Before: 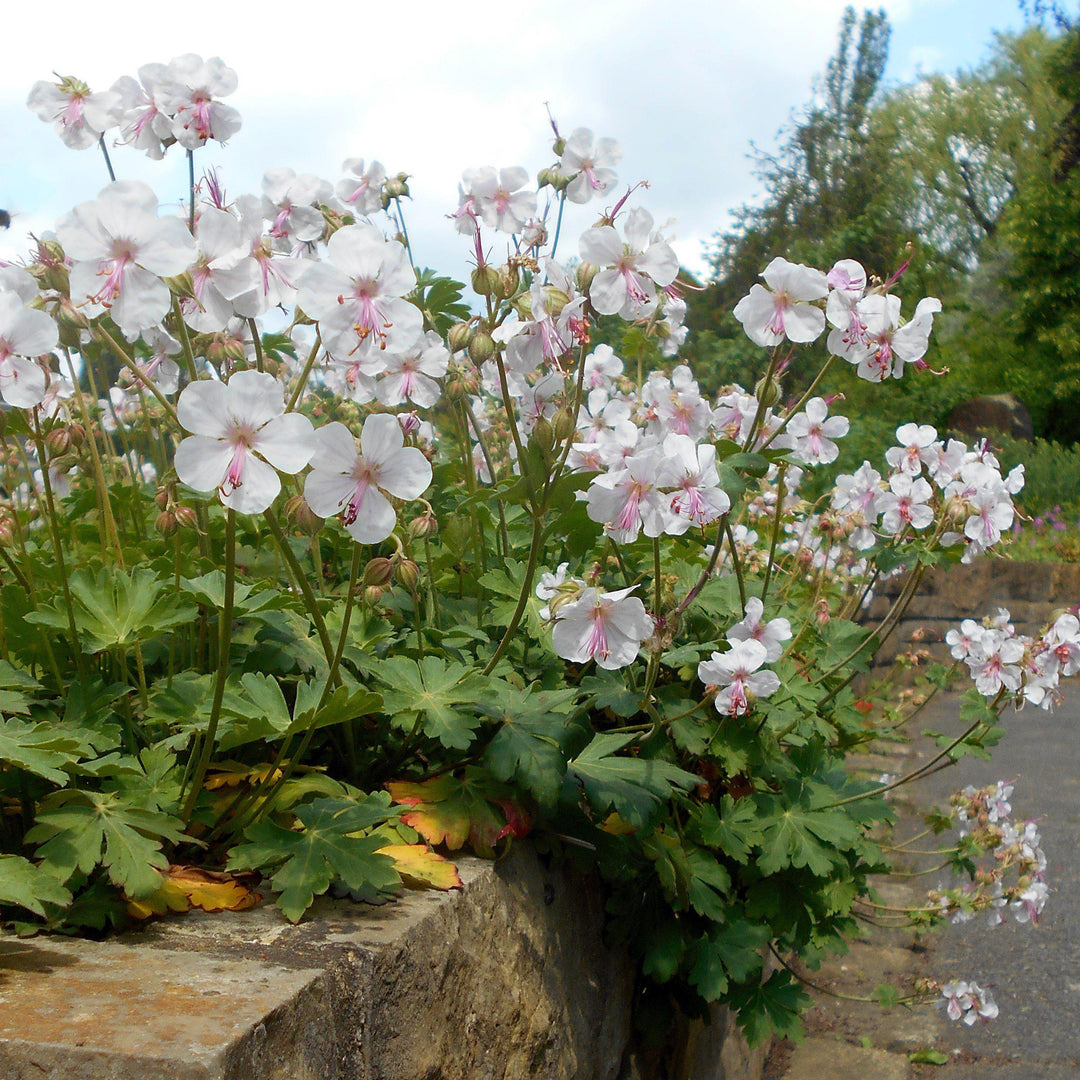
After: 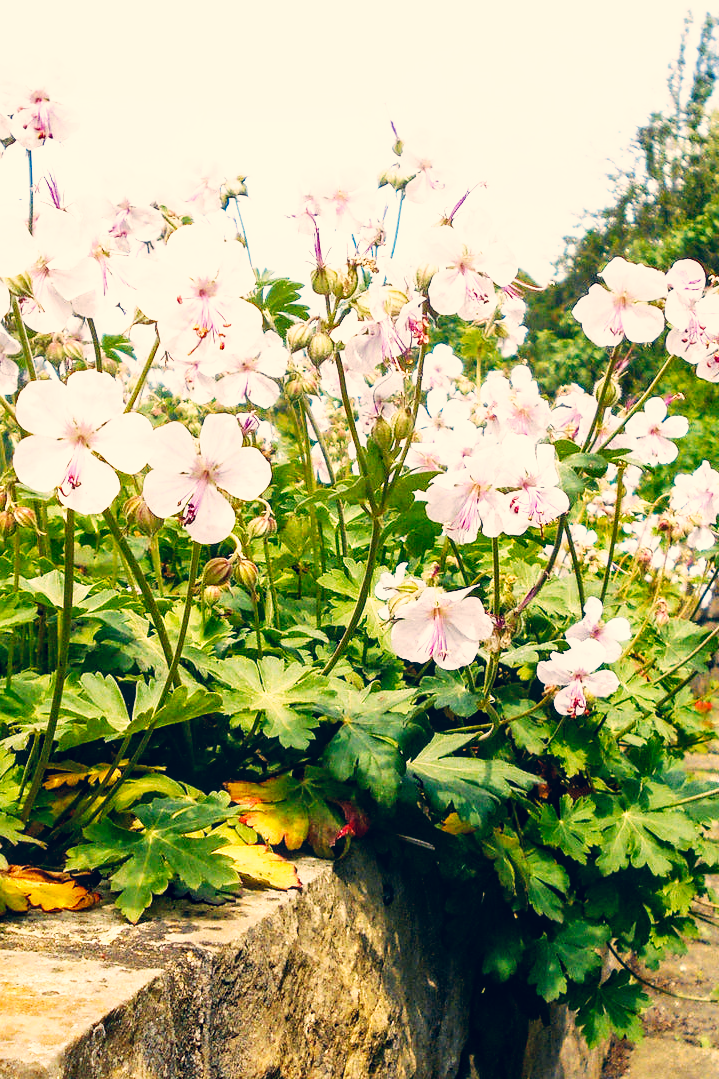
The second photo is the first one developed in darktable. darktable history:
local contrast: on, module defaults
exposure: exposure 0.3 EV, compensate highlight preservation false
color correction: highlights a* 10.32, highlights b* 14.66, shadows a* -9.59, shadows b* -15.02
shadows and highlights: shadows 37.27, highlights -28.18, soften with gaussian
contrast equalizer: y [[0.5, 0.504, 0.515, 0.527, 0.535, 0.534], [0.5 ×6], [0.491, 0.387, 0.179, 0.068, 0.068, 0.068], [0 ×5, 0.023], [0 ×6]]
base curve: curves: ch0 [(0, 0) (0.007, 0.004) (0.027, 0.03) (0.046, 0.07) (0.207, 0.54) (0.442, 0.872) (0.673, 0.972) (1, 1)], preserve colors none
crop and rotate: left 15.055%, right 18.278%
